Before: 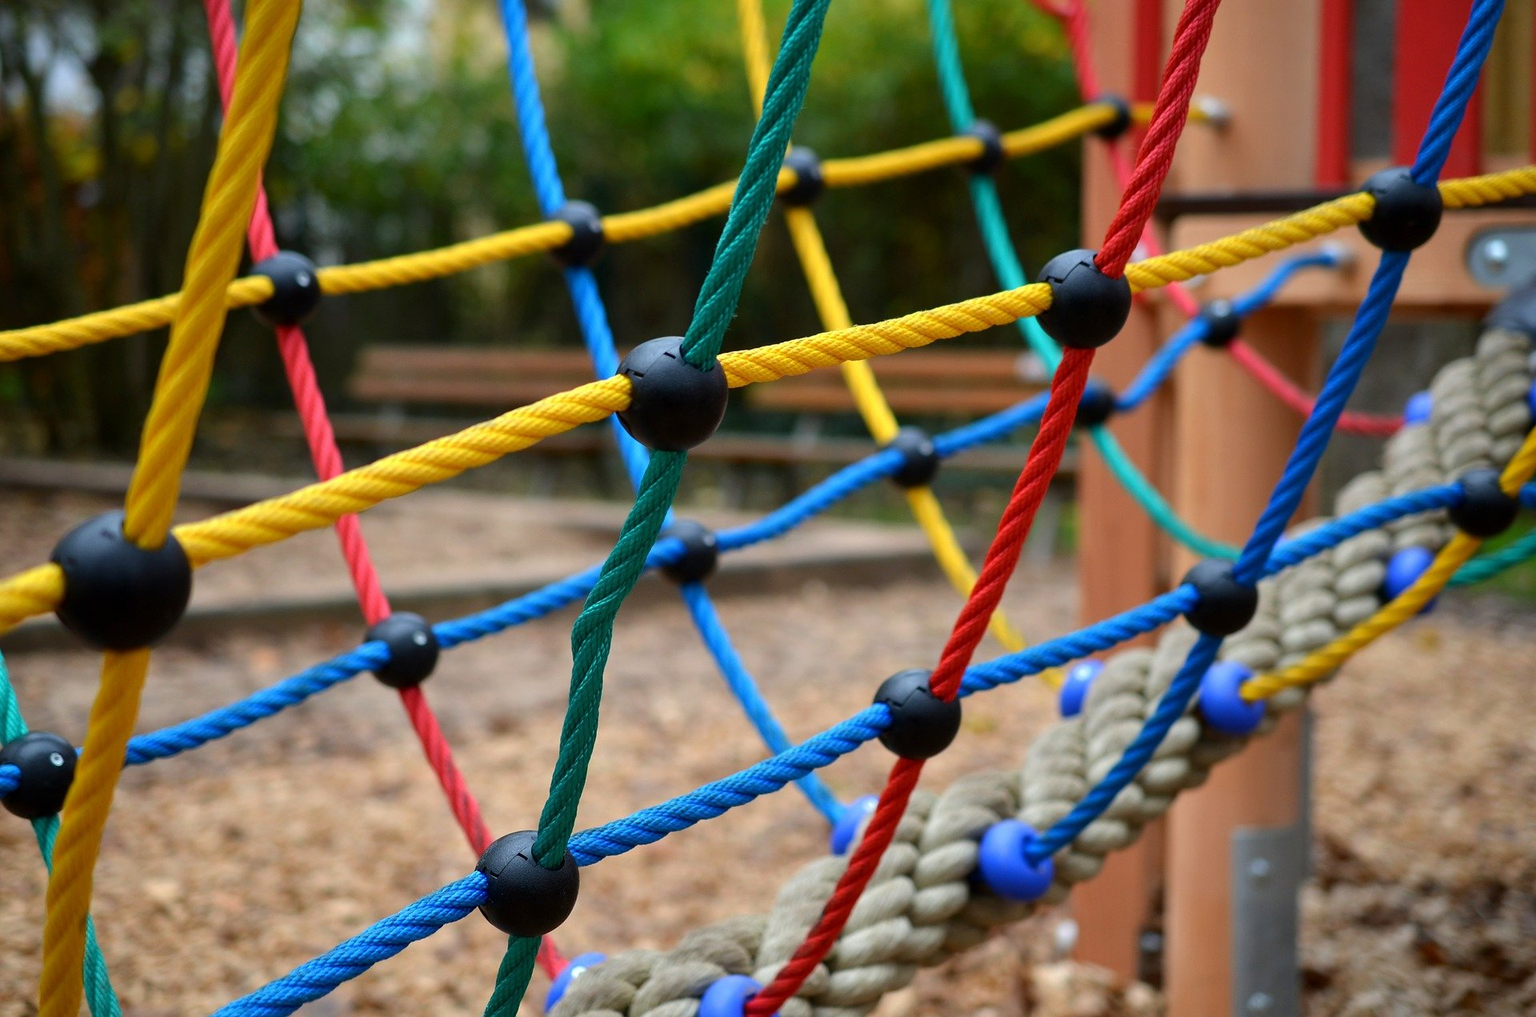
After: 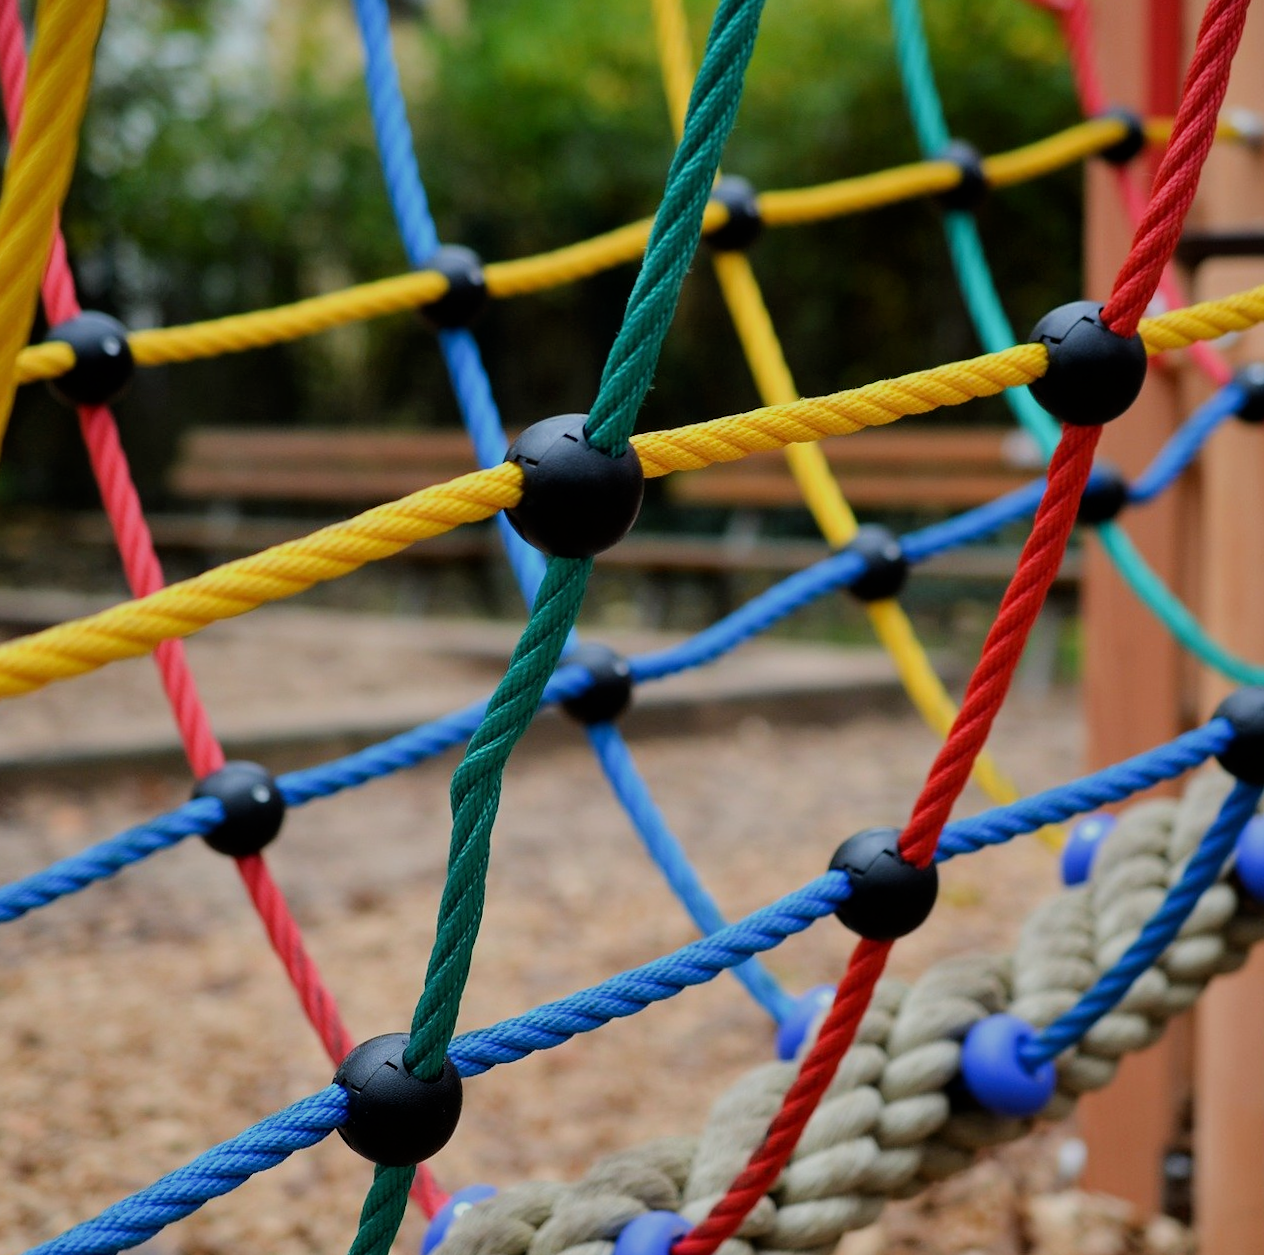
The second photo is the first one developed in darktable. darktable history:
crop and rotate: left 13.409%, right 19.924%
rotate and perspective: rotation -0.45°, automatic cropping original format, crop left 0.008, crop right 0.992, crop top 0.012, crop bottom 0.988
filmic rgb: black relative exposure -7.65 EV, white relative exposure 4.56 EV, hardness 3.61
